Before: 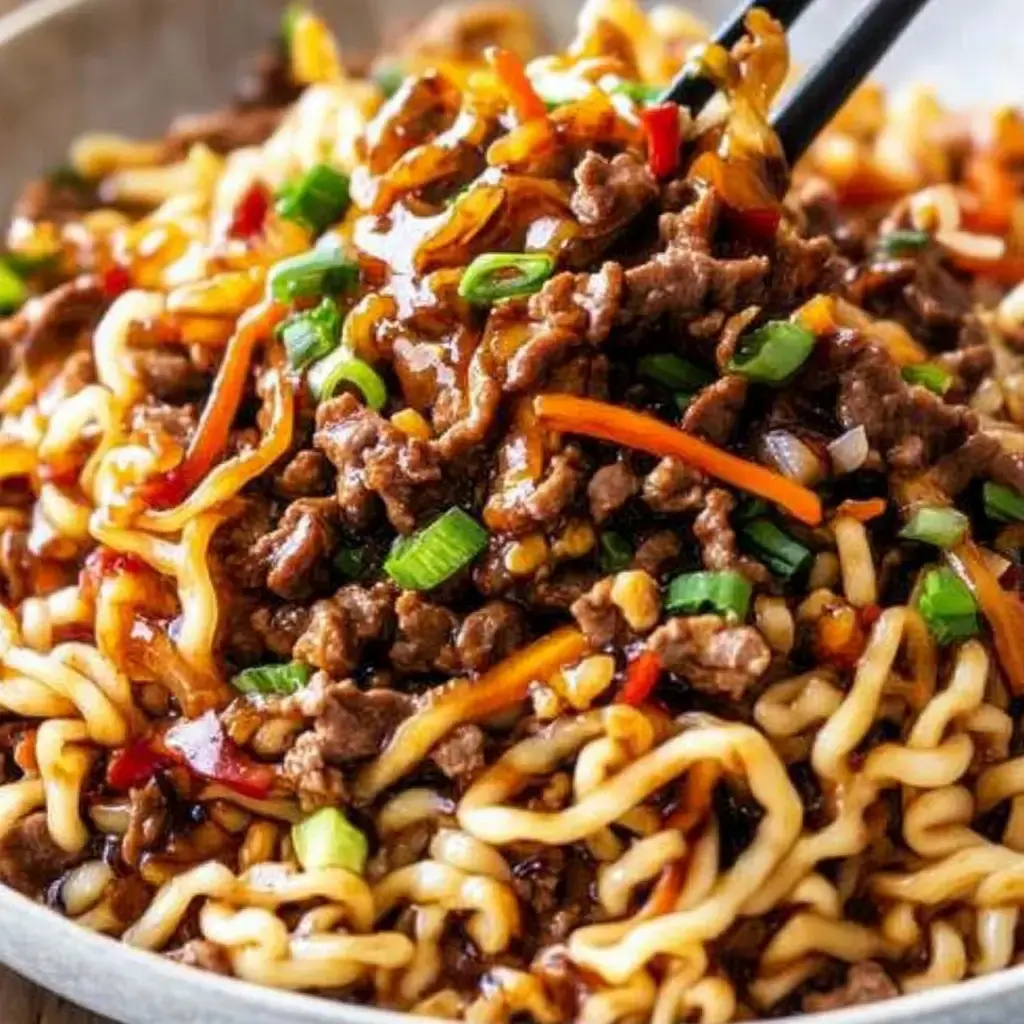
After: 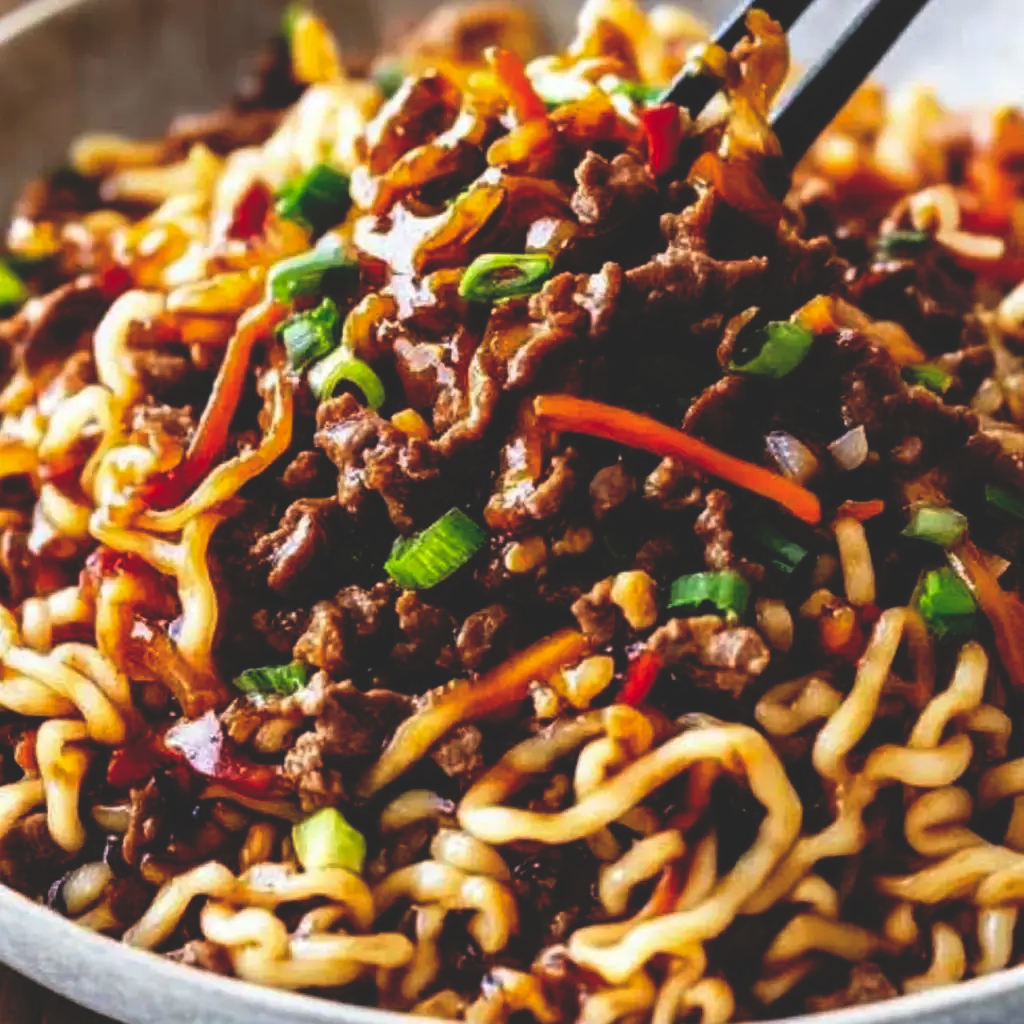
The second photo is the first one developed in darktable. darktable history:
contrast brightness saturation: saturation -0.065
base curve: curves: ch0 [(0, 0.02) (0.083, 0.036) (1, 1)], preserve colors none
